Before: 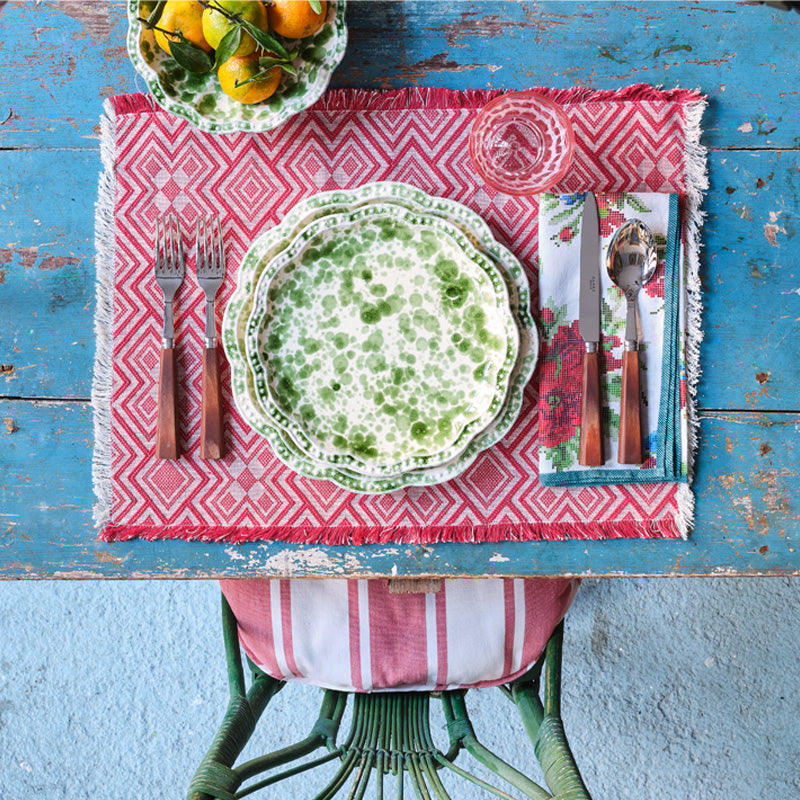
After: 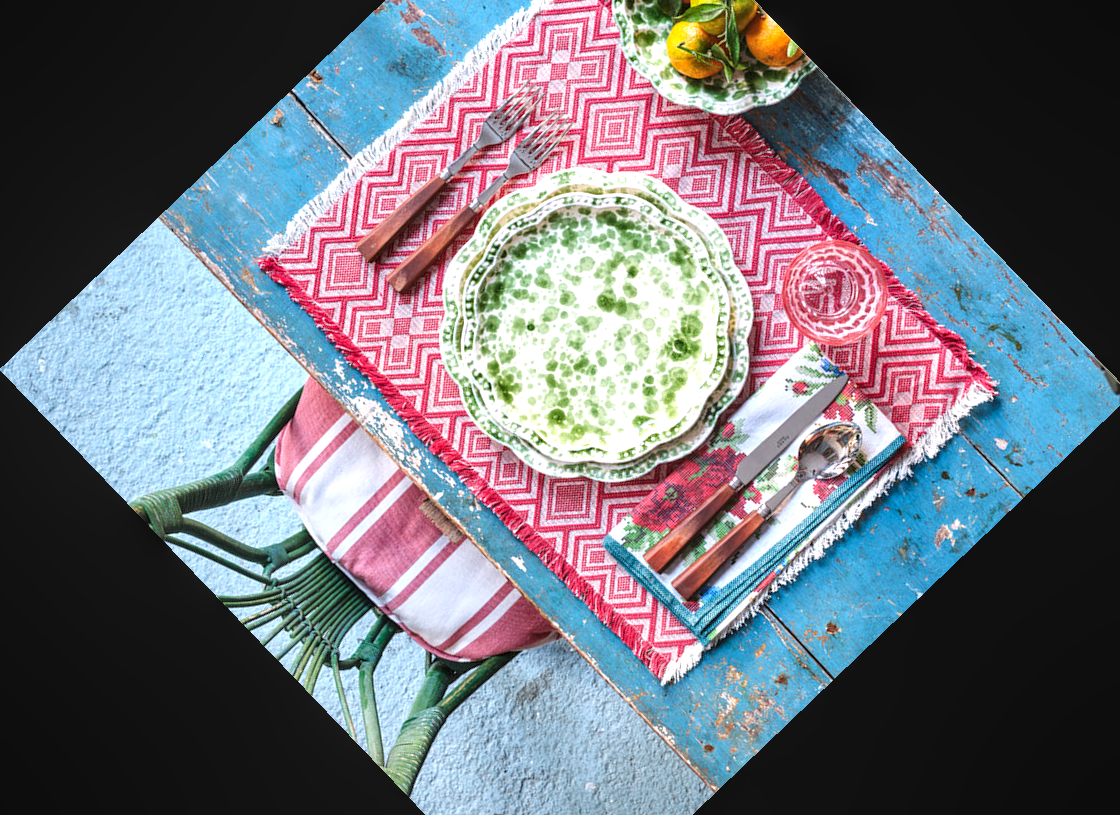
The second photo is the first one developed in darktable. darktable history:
local contrast: on, module defaults
crop and rotate: angle -46.26°, top 16.234%, right 0.912%, bottom 11.704%
exposure: black level correction -0.002, exposure 0.54 EV, compensate highlight preservation false
